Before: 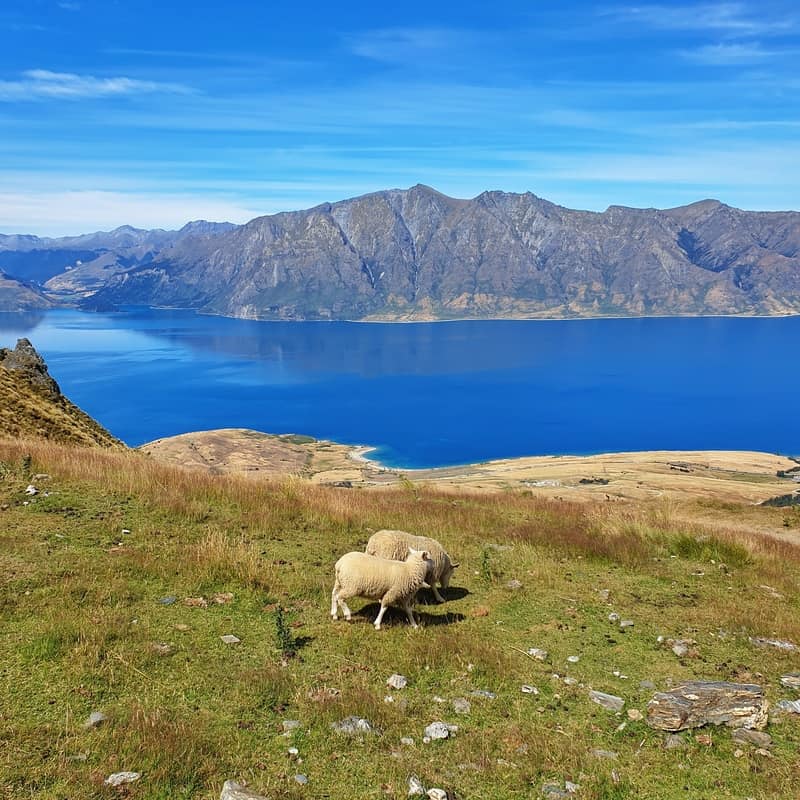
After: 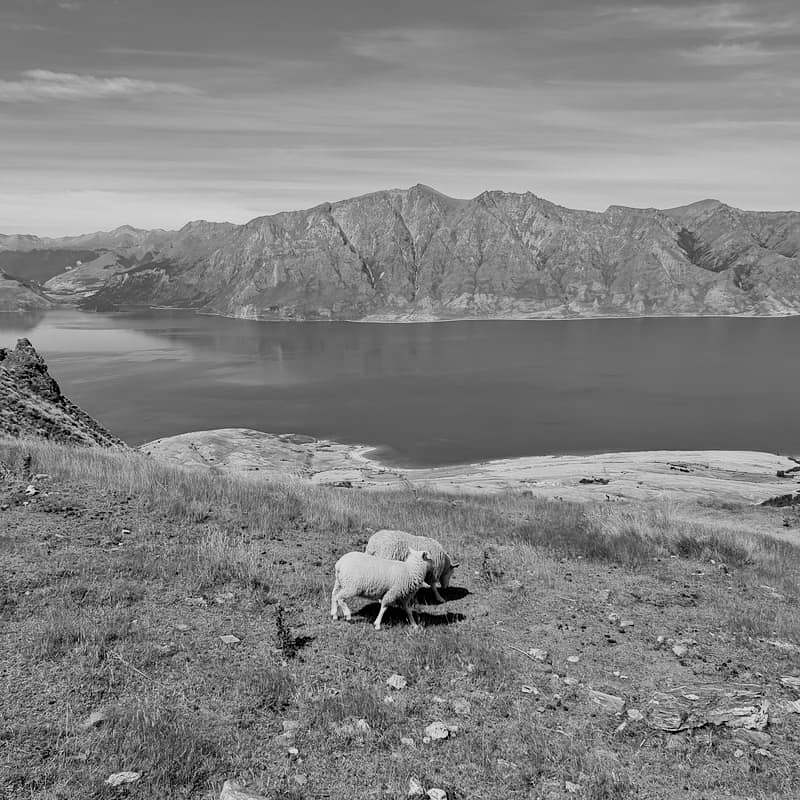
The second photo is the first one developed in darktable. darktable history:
monochrome: on, module defaults
filmic rgb: black relative exposure -7.65 EV, white relative exposure 4.56 EV, hardness 3.61, contrast 1.25
